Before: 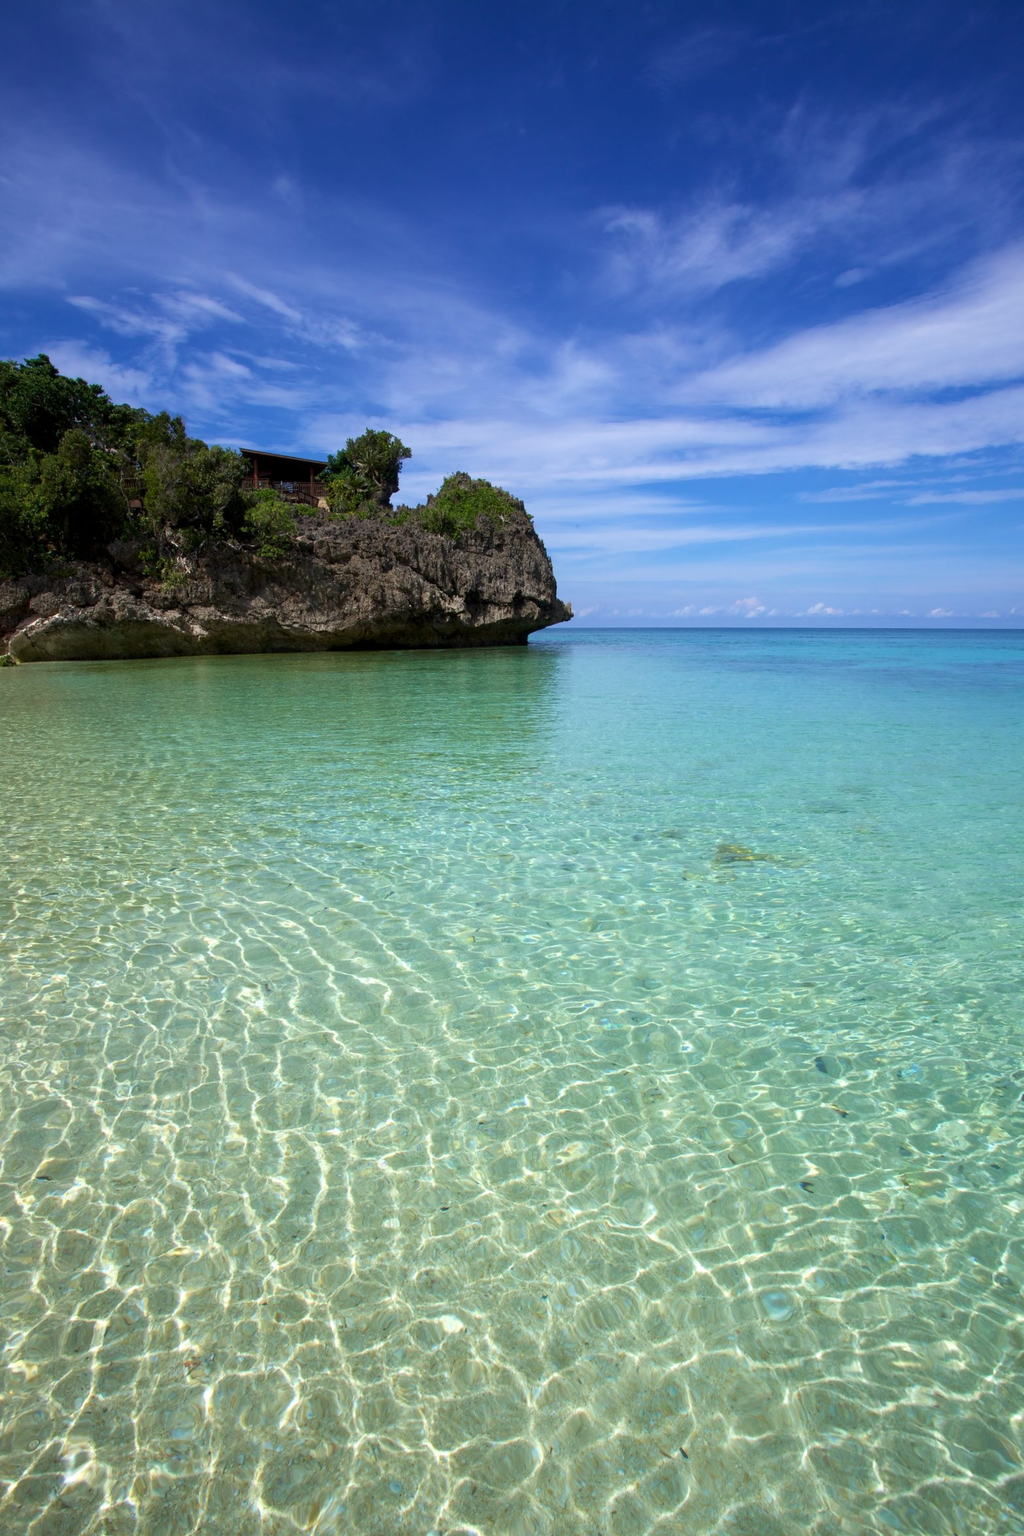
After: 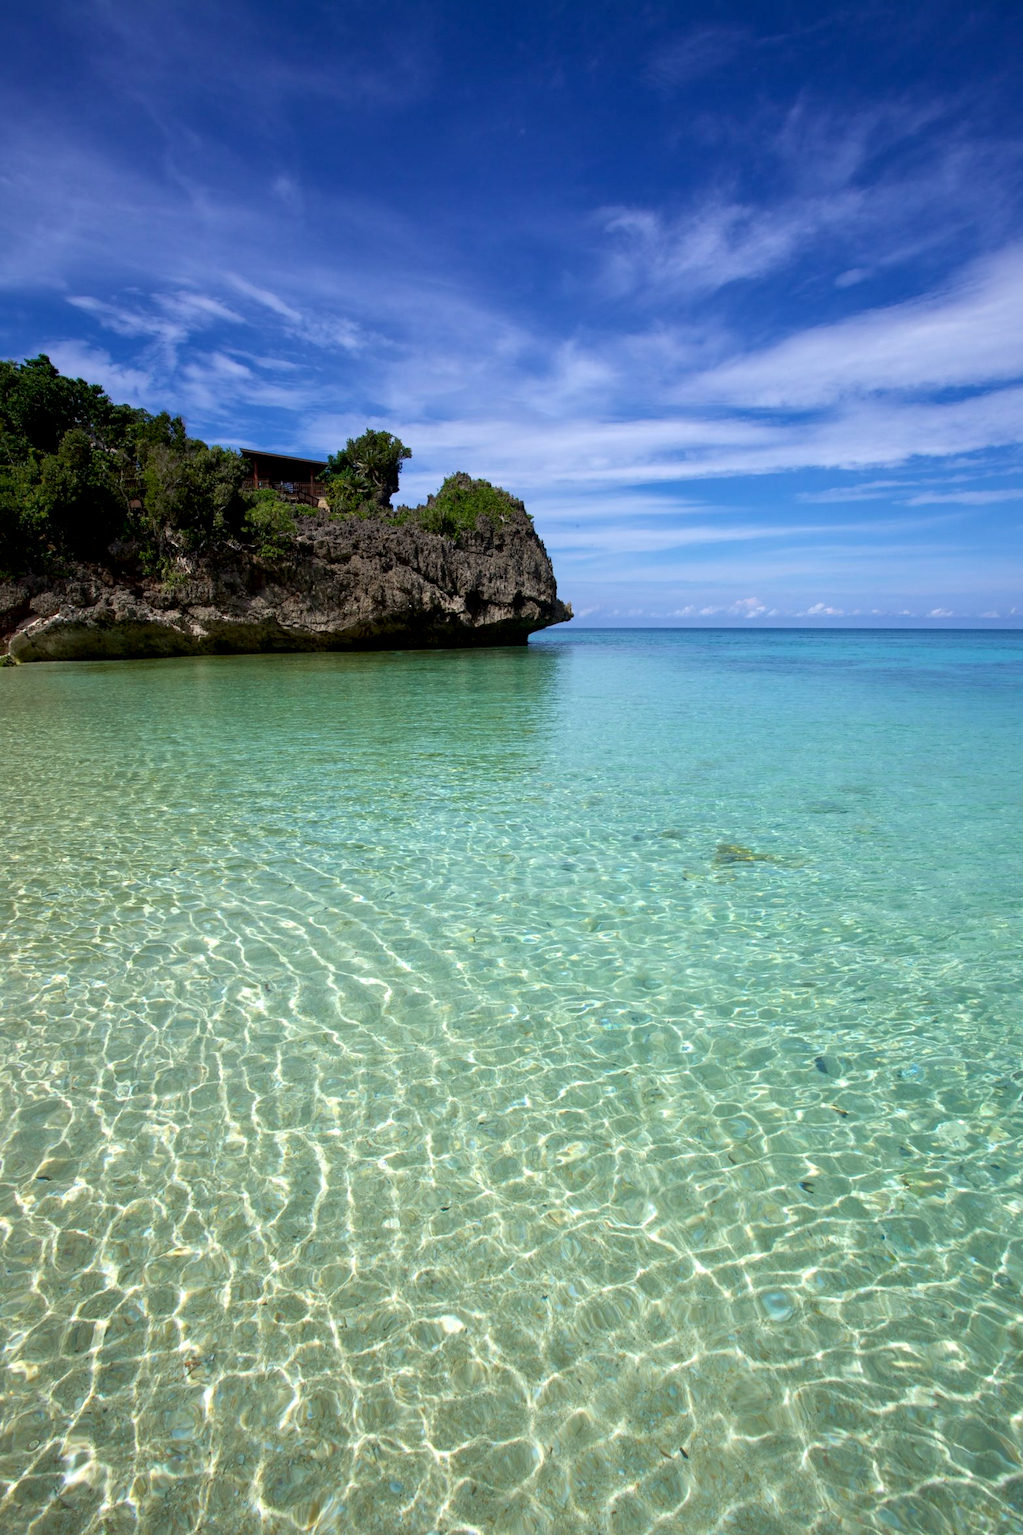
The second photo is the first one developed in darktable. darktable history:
exposure: black level correction 0.005, exposure 0.014 EV, compensate highlight preservation false
local contrast: mode bilateral grid, contrast 20, coarseness 50, detail 120%, midtone range 0.2
